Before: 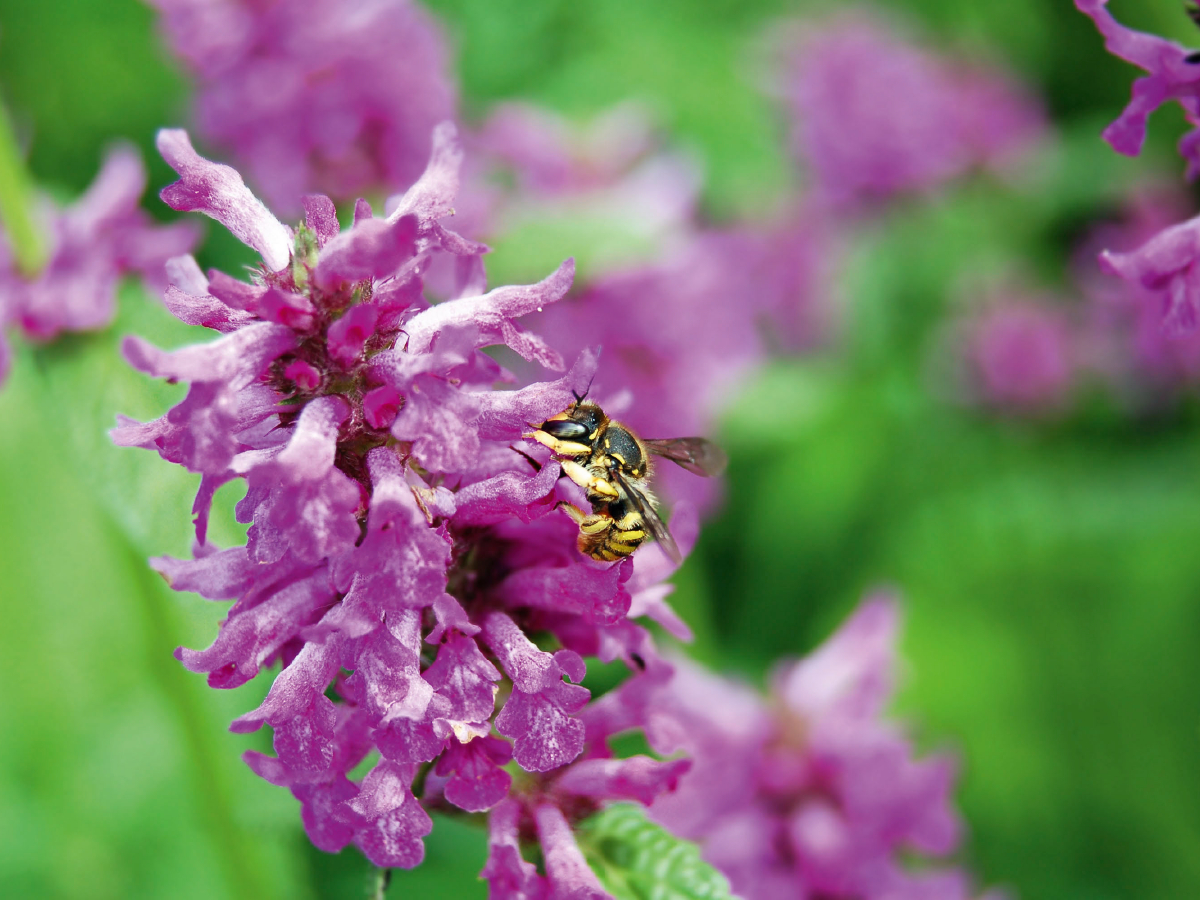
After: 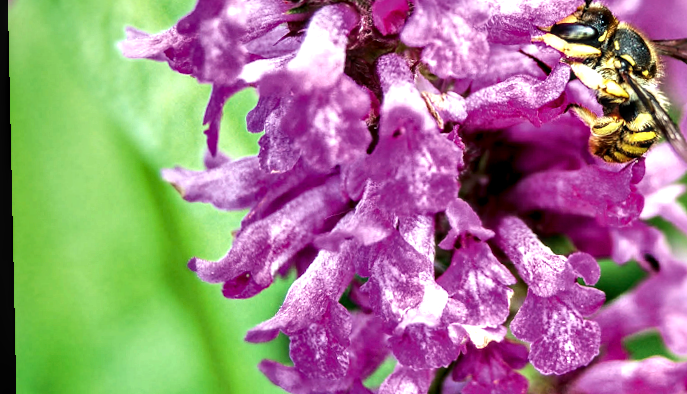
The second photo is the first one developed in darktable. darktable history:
tone equalizer: -8 EV -0.75 EV, -7 EV -0.7 EV, -6 EV -0.6 EV, -5 EV -0.4 EV, -3 EV 0.4 EV, -2 EV 0.6 EV, -1 EV 0.7 EV, +0 EV 0.75 EV, edges refinement/feathering 500, mask exposure compensation -1.57 EV, preserve details no
crop: top 44.483%, right 43.593%, bottom 12.892%
rotate and perspective: rotation -1.24°, automatic cropping off
shadows and highlights: shadows 12, white point adjustment 1.2, soften with gaussian
local contrast: highlights 25%, detail 150%
